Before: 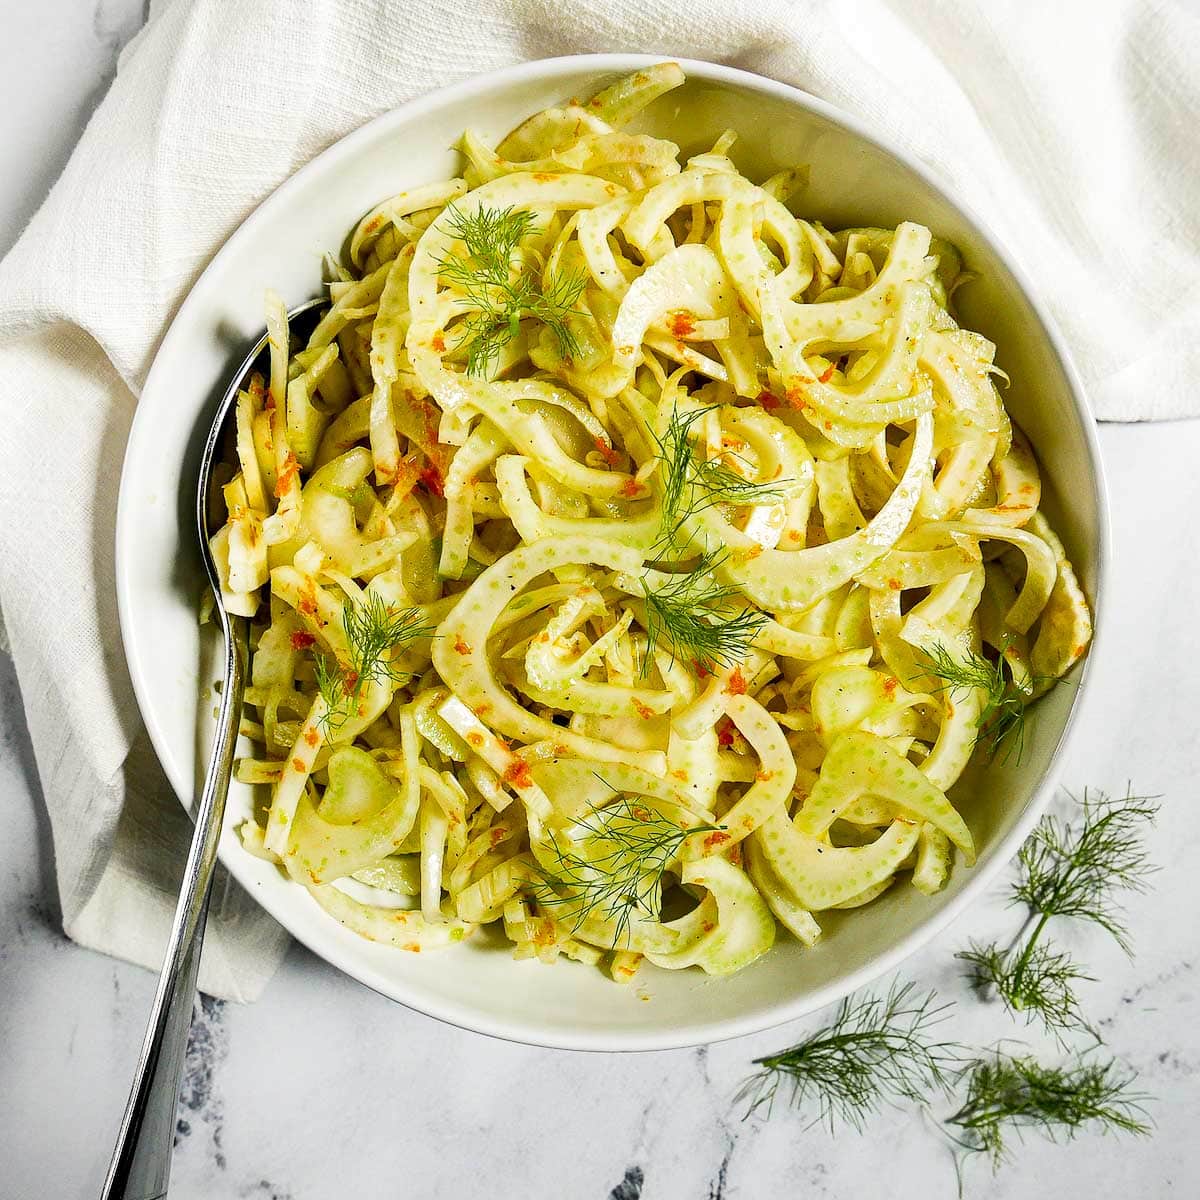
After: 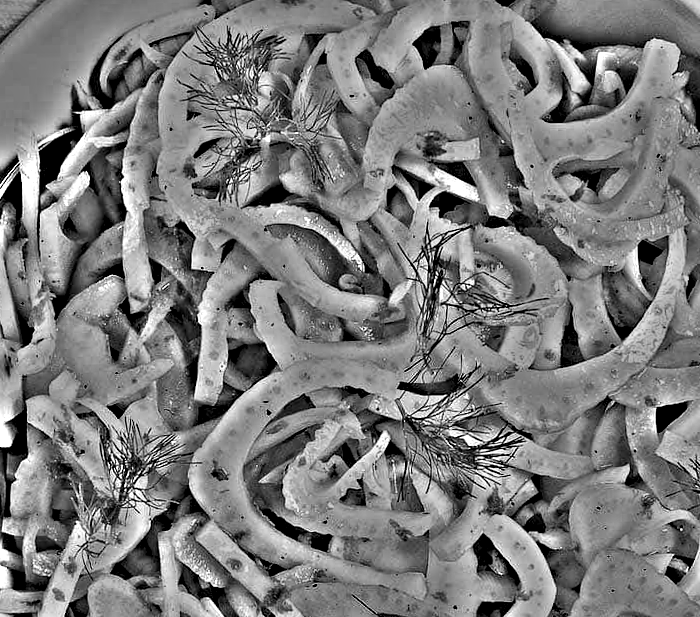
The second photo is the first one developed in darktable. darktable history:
rotate and perspective: rotation -1.17°, automatic cropping off
crop: left 20.932%, top 15.471%, right 21.848%, bottom 34.081%
highpass: on, module defaults
